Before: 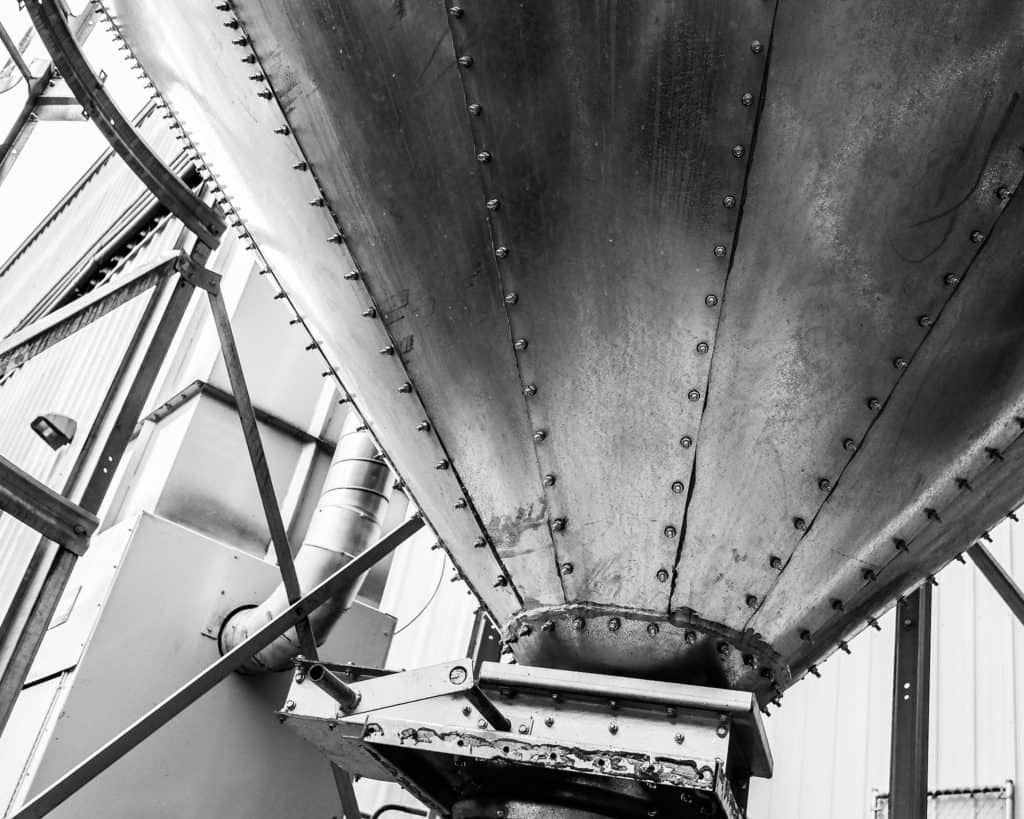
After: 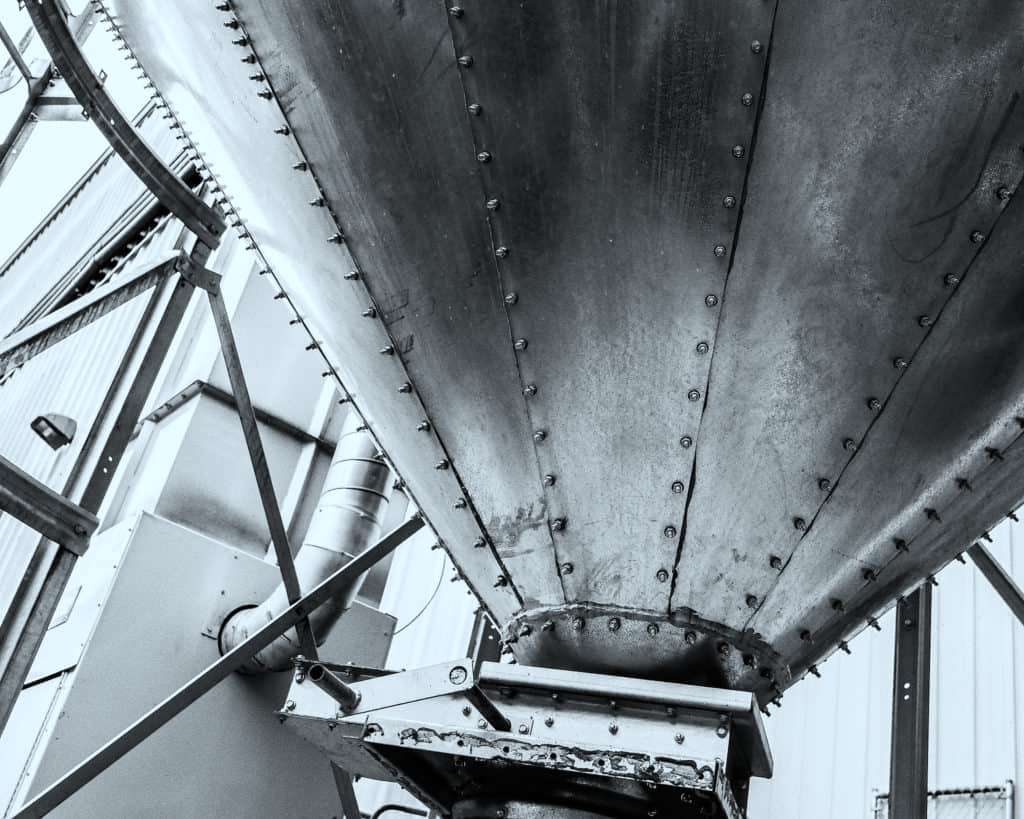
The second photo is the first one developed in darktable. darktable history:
white balance: red 0.925, blue 1.046
grain: coarseness 0.09 ISO, strength 16.61%
